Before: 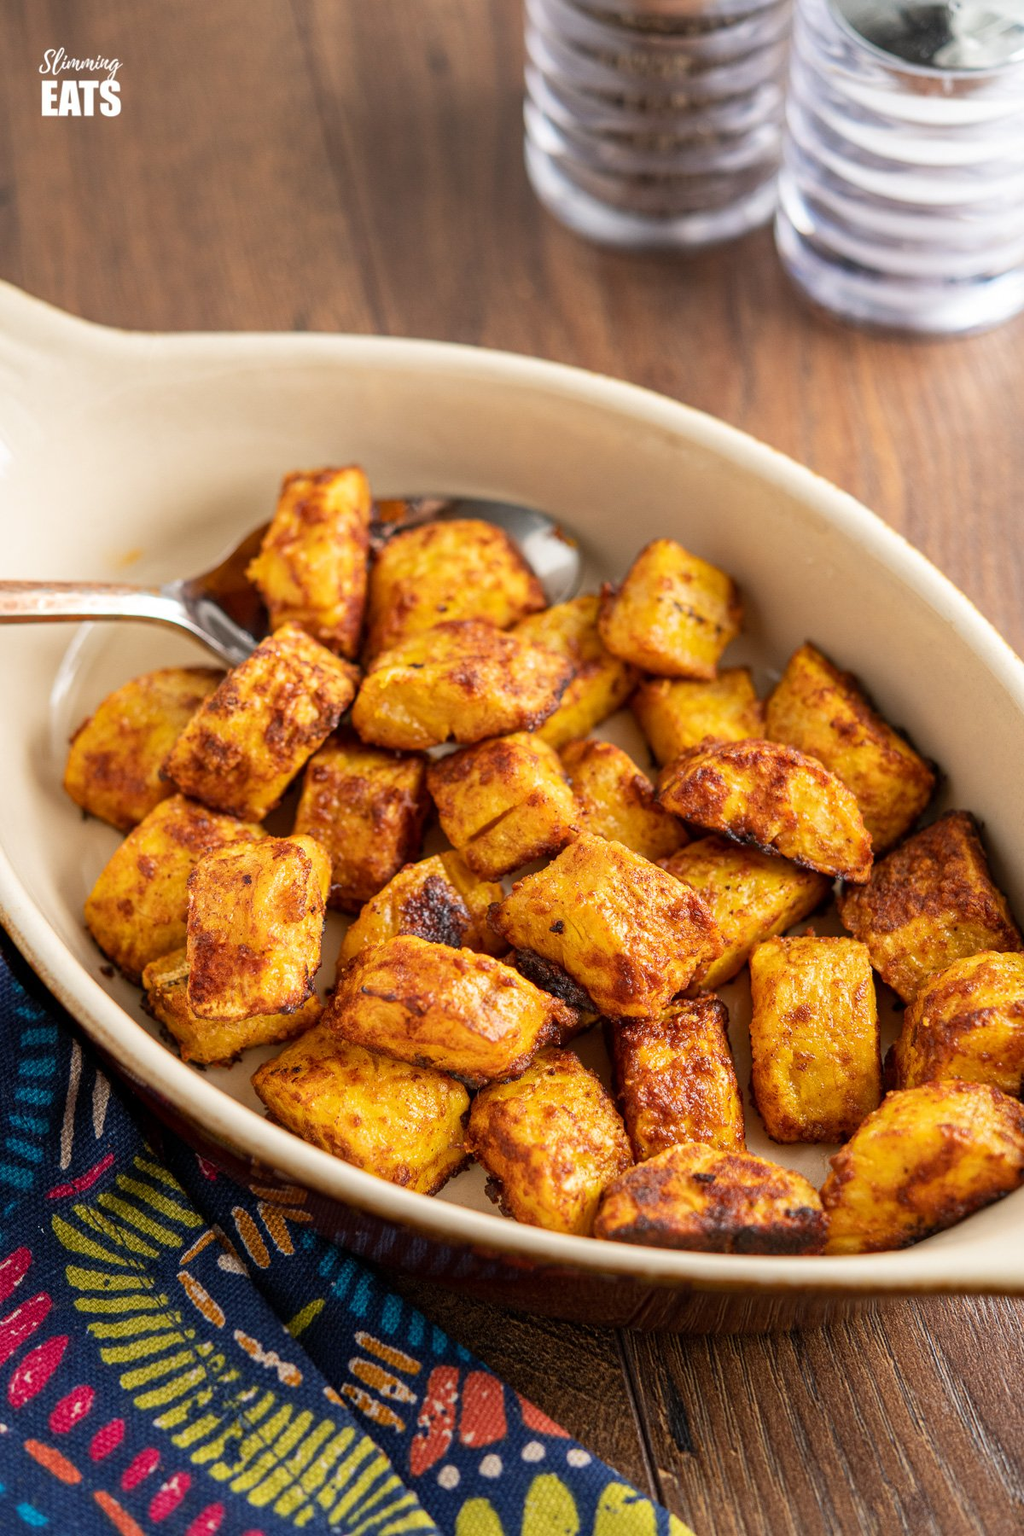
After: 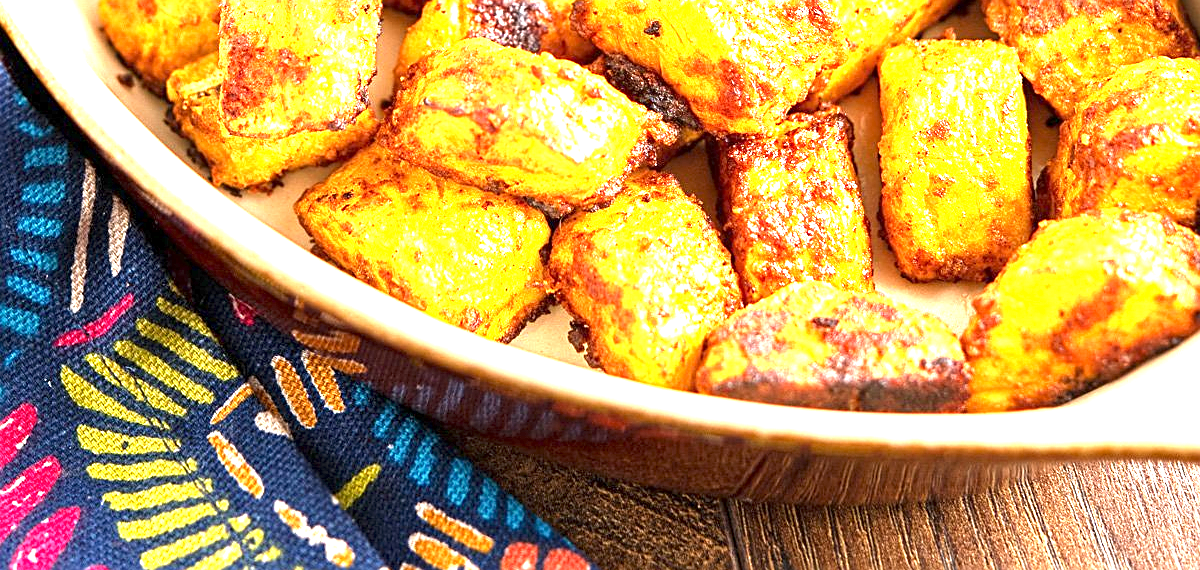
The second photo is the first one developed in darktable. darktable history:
exposure: exposure 2.208 EV, compensate highlight preservation false
sharpen: on, module defaults
crop and rotate: top 58.811%, bottom 9.487%
